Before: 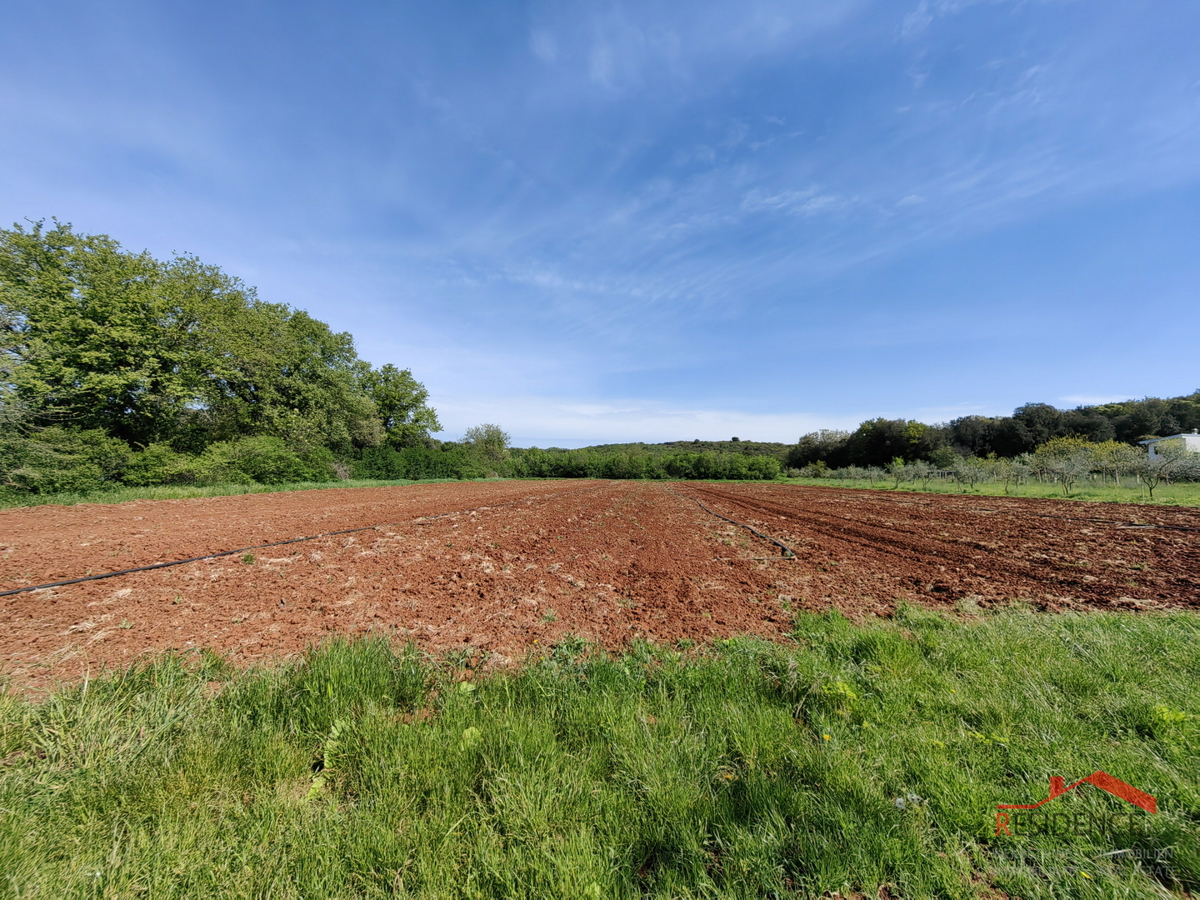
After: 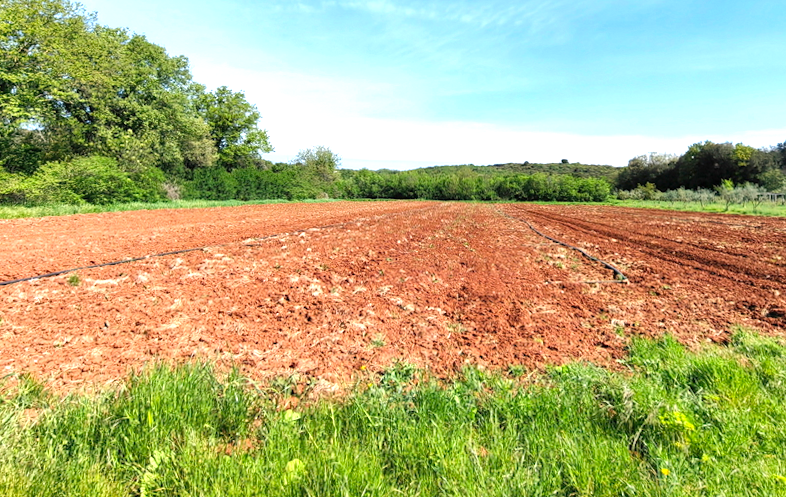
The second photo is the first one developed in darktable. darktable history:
crop: left 11.123%, top 27.61%, right 18.3%, bottom 17.034%
tone equalizer: on, module defaults
exposure: black level correction 0, exposure 1.1 EV, compensate exposure bias true, compensate highlight preservation false
rotate and perspective: rotation 0.215°, lens shift (vertical) -0.139, crop left 0.069, crop right 0.939, crop top 0.002, crop bottom 0.996
